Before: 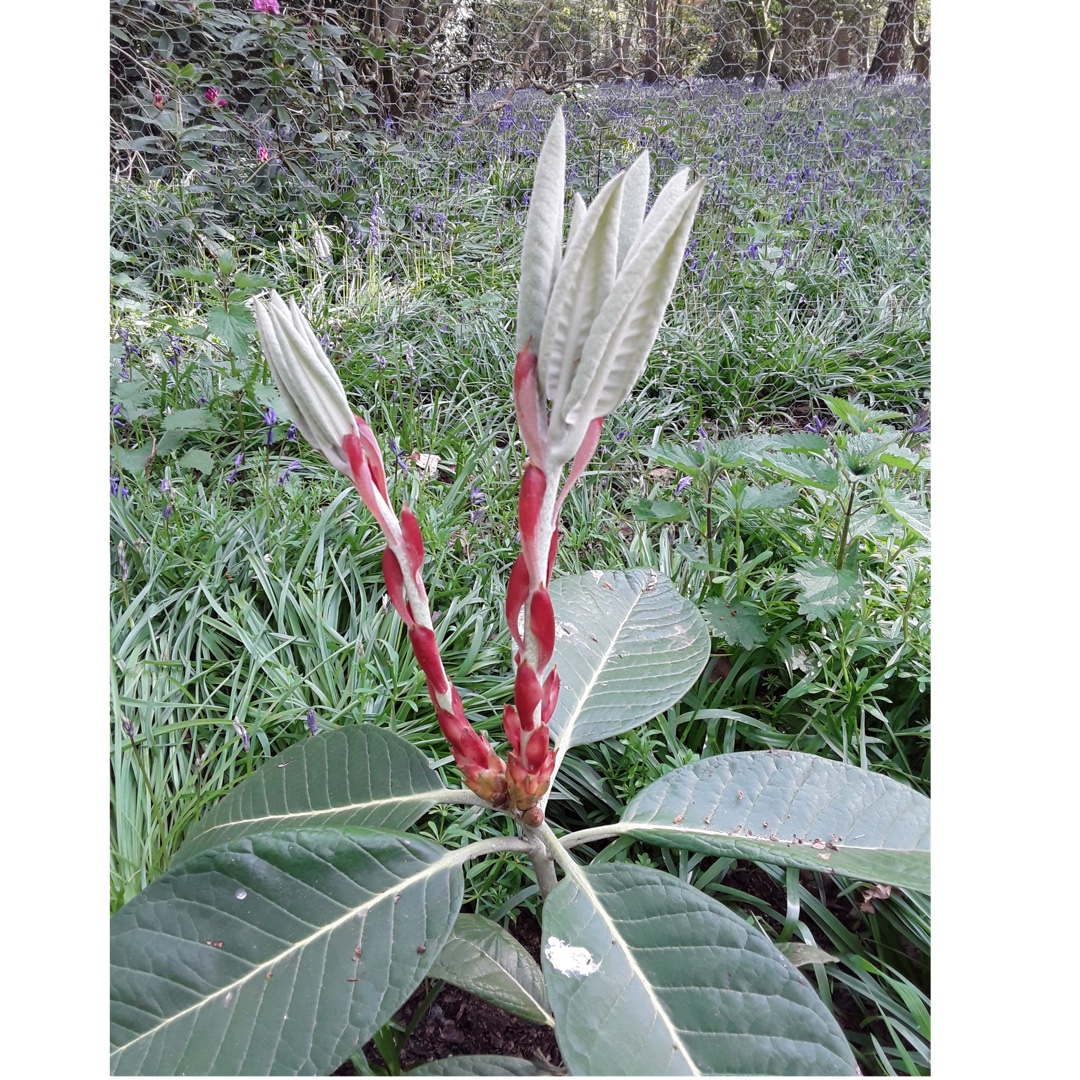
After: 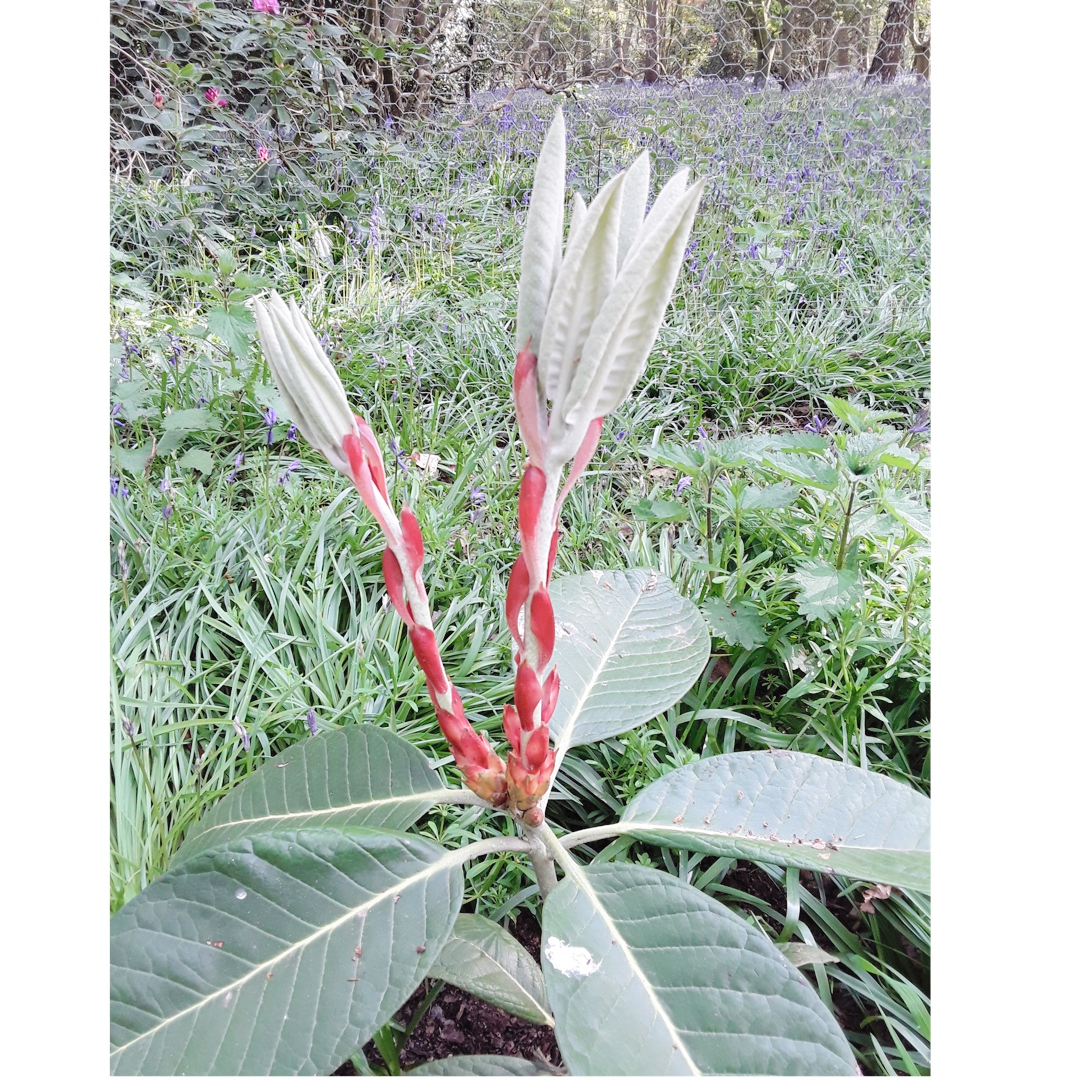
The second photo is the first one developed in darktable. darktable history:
tone curve: curves: ch0 [(0, 0) (0.003, 0.031) (0.011, 0.031) (0.025, 0.03) (0.044, 0.035) (0.069, 0.054) (0.1, 0.081) (0.136, 0.11) (0.177, 0.147) (0.224, 0.209) (0.277, 0.283) (0.335, 0.369) (0.399, 0.44) (0.468, 0.517) (0.543, 0.601) (0.623, 0.684) (0.709, 0.766) (0.801, 0.846) (0.898, 0.927) (1, 1)], preserve colors none
contrast brightness saturation: brightness 0.15
